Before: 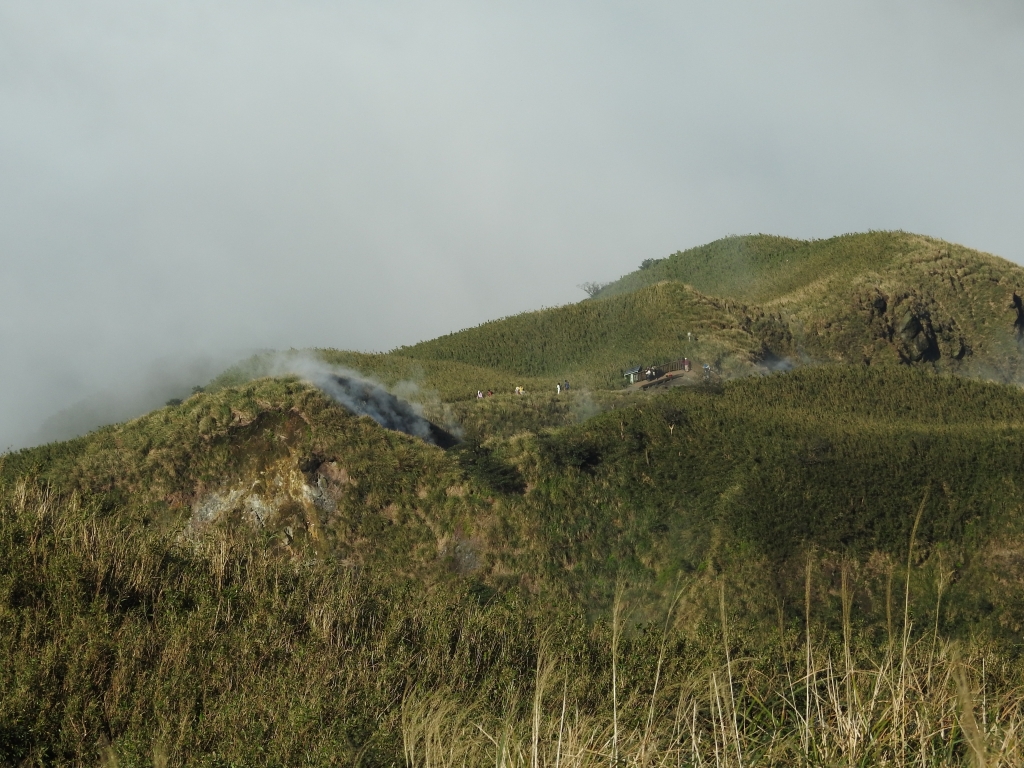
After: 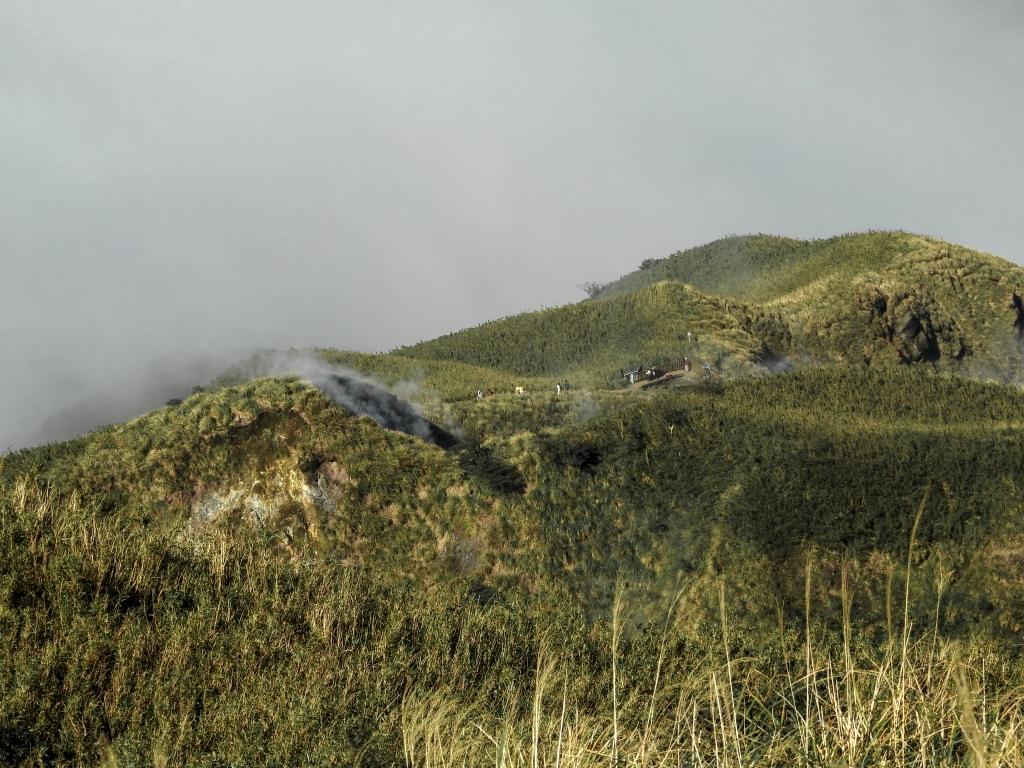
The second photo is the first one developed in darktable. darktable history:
color zones: curves: ch0 [(0.004, 0.306) (0.107, 0.448) (0.252, 0.656) (0.41, 0.398) (0.595, 0.515) (0.768, 0.628)]; ch1 [(0.07, 0.323) (0.151, 0.452) (0.252, 0.608) (0.346, 0.221) (0.463, 0.189) (0.61, 0.368) (0.735, 0.395) (0.921, 0.412)]; ch2 [(0, 0.476) (0.132, 0.512) (0.243, 0.512) (0.397, 0.48) (0.522, 0.376) (0.634, 0.536) (0.761, 0.46)]
local contrast: on, module defaults
